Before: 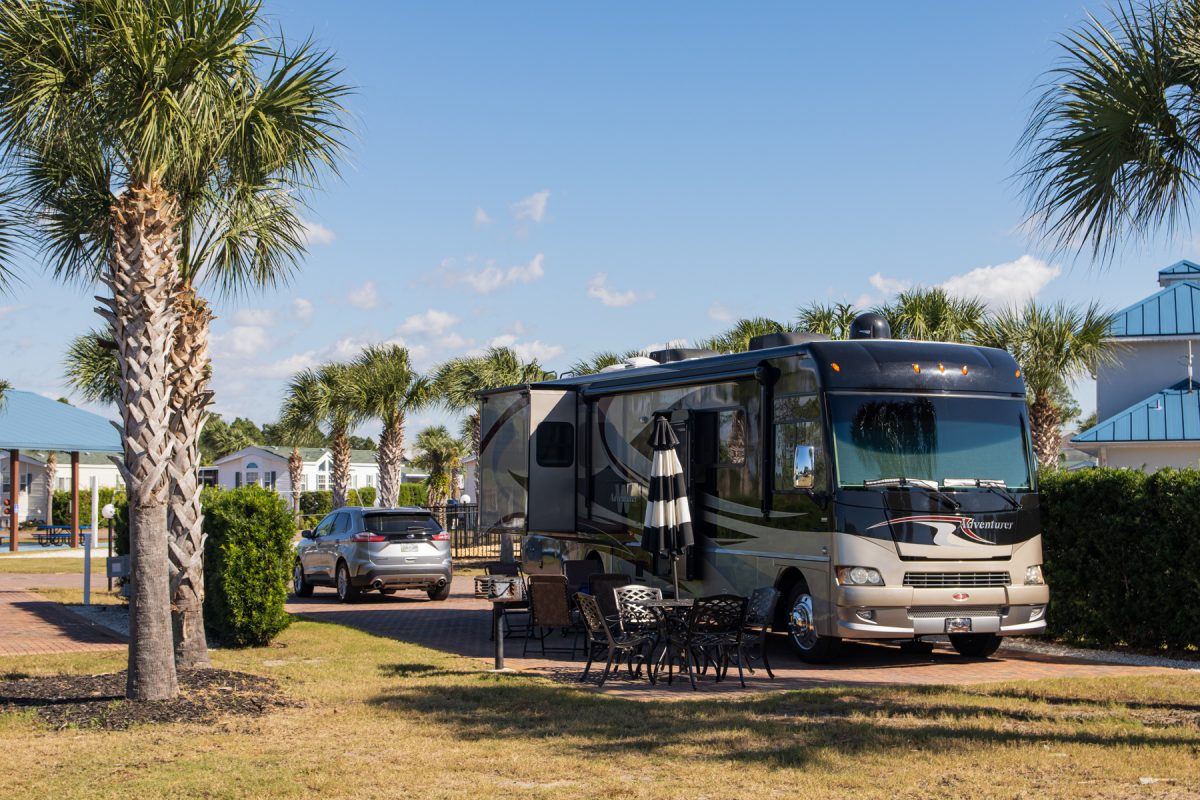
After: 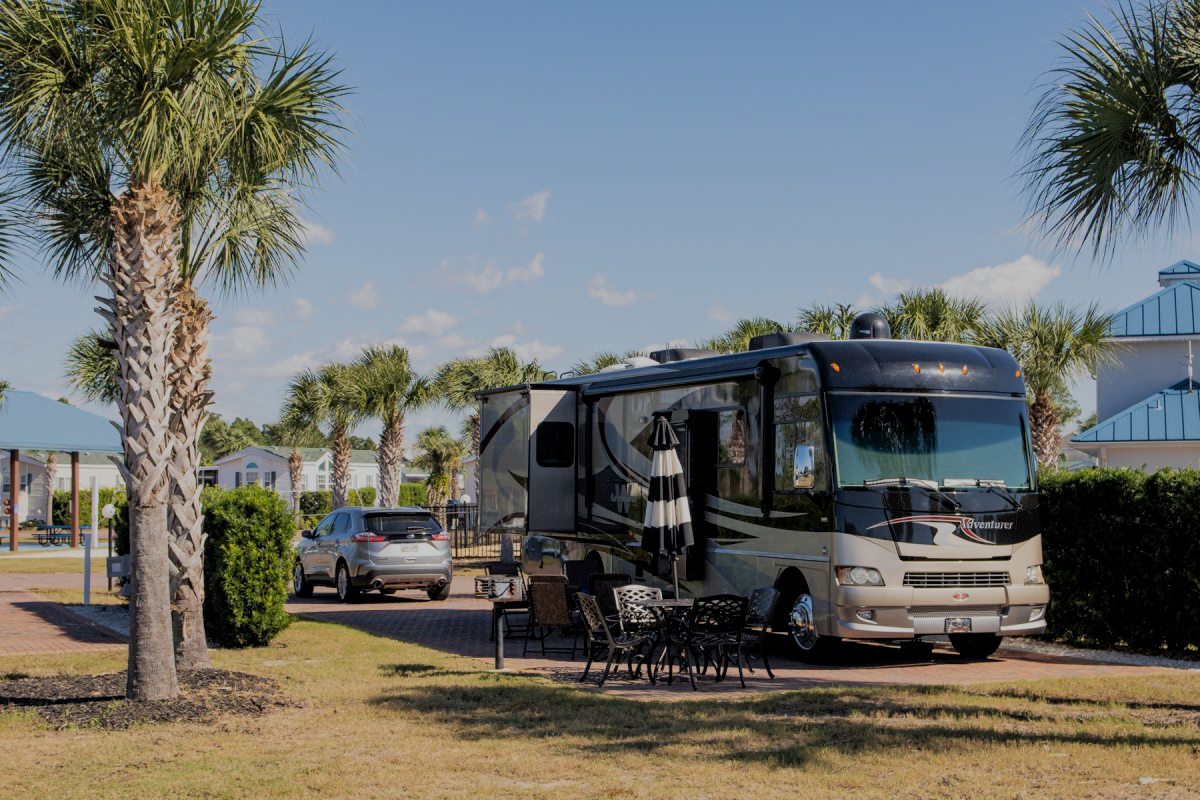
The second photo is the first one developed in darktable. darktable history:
filmic rgb: black relative exposure -8.77 EV, white relative exposure 4.98 EV, target black luminance 0%, hardness 3.77, latitude 65.46%, contrast 0.824, shadows ↔ highlights balance 19.44%
